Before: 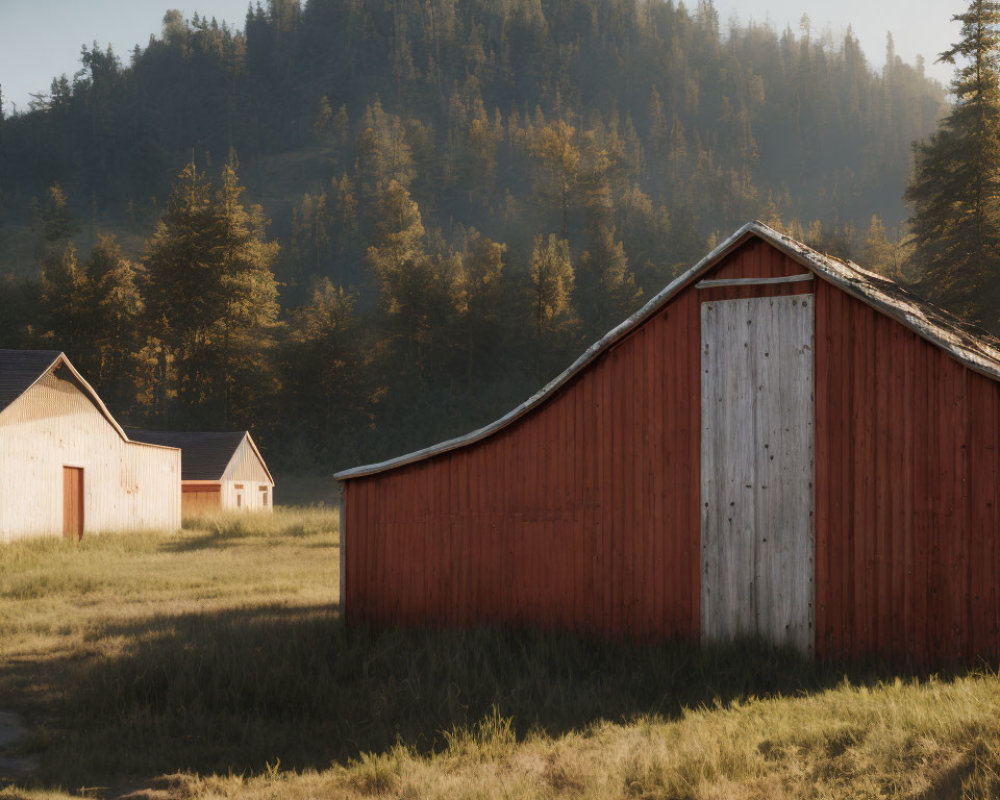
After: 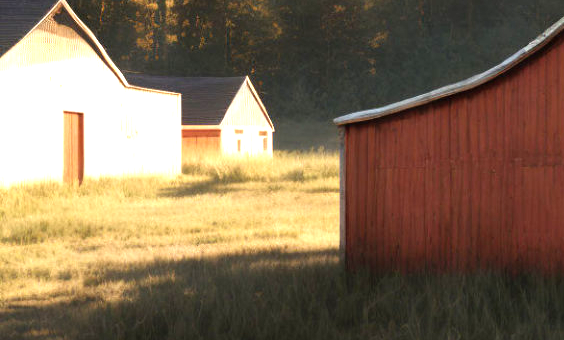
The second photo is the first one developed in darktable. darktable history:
crop: top 44.483%, right 43.593%, bottom 12.892%
levels: levels [0, 0.352, 0.703]
